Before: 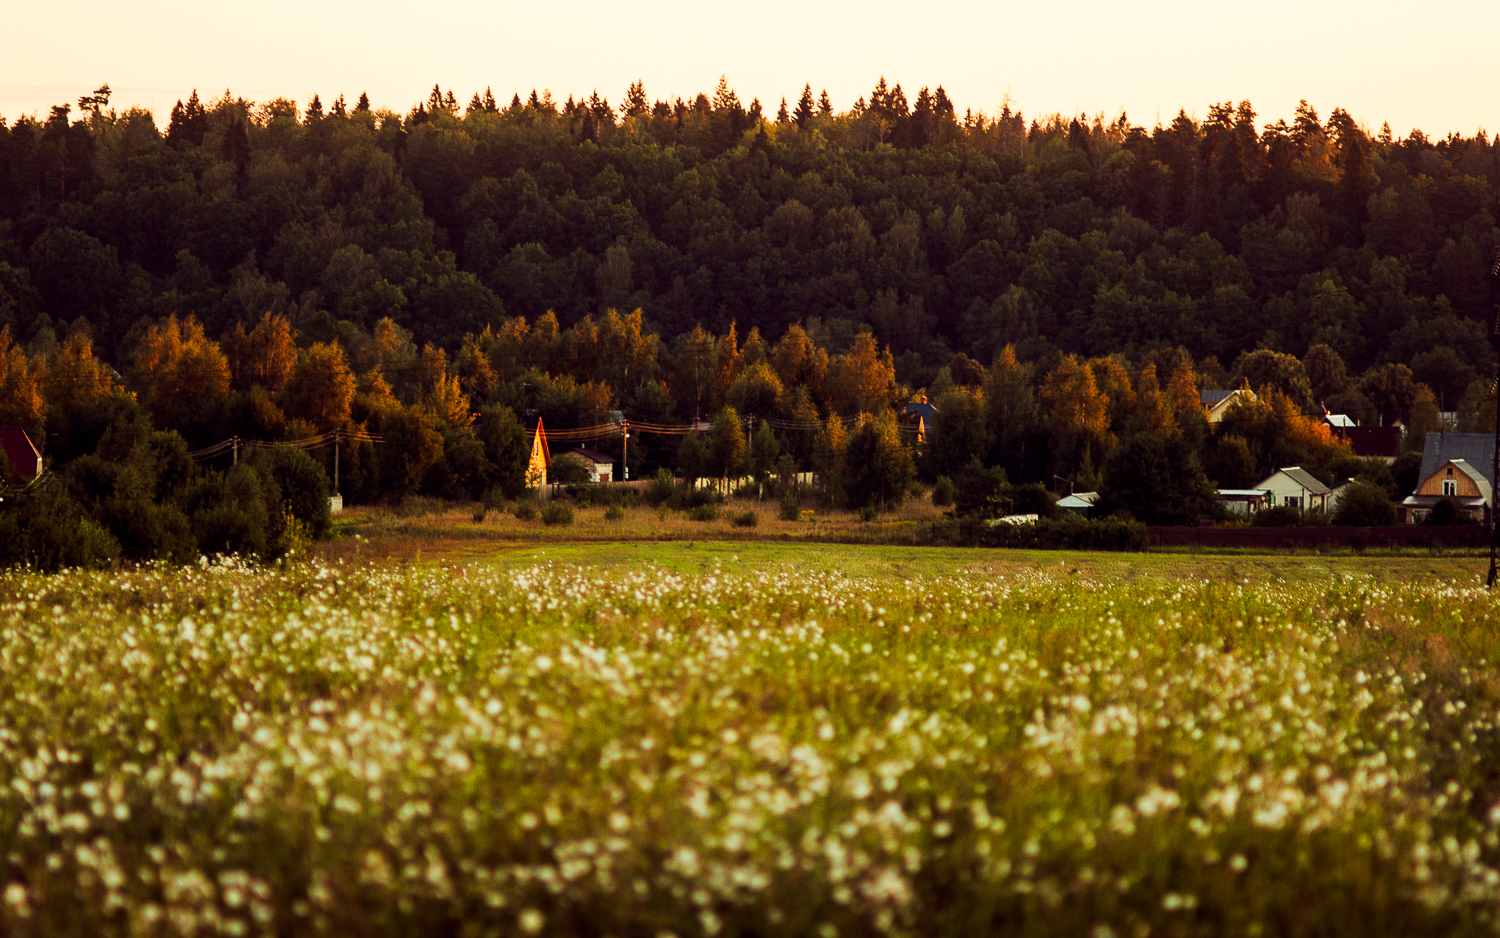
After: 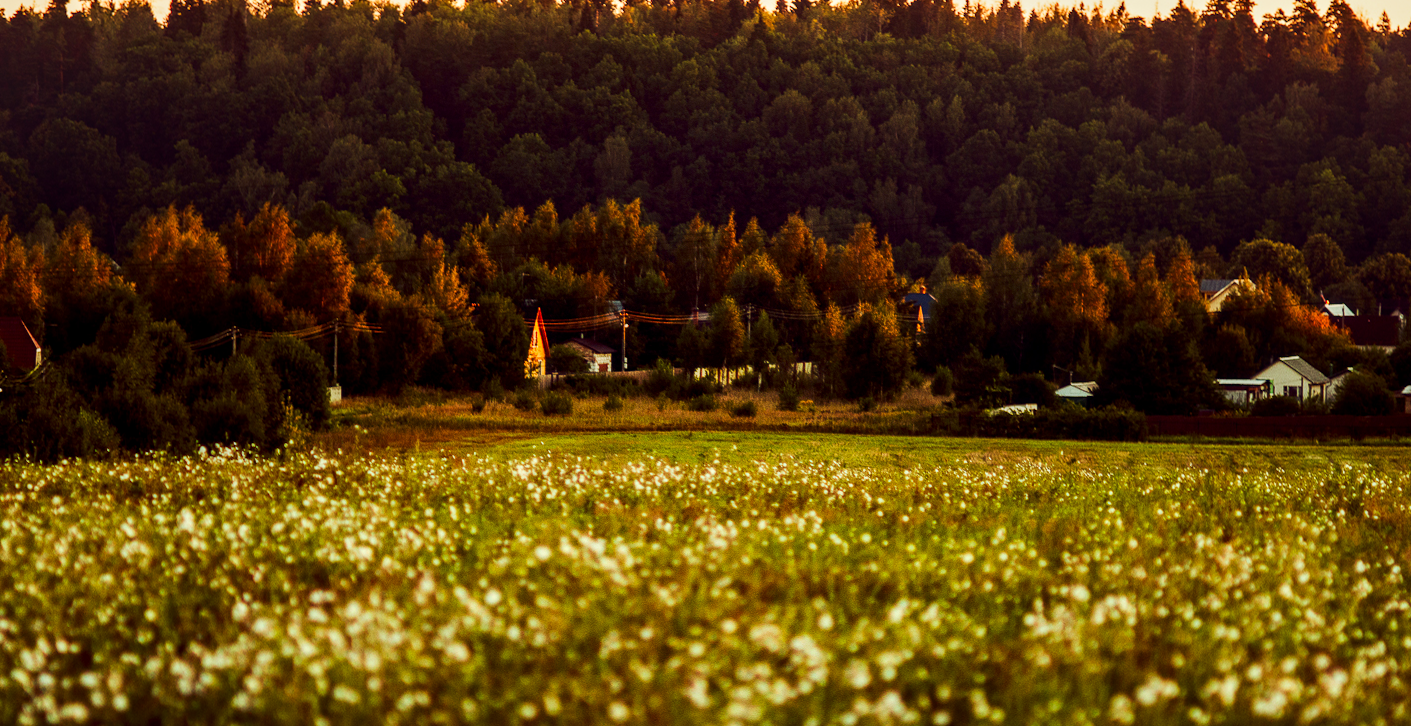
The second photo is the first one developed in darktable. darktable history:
local contrast: on, module defaults
contrast brightness saturation: contrast 0.13, brightness -0.045, saturation 0.152
crop and rotate: angle 0.051°, top 11.732%, right 5.765%, bottom 10.717%
